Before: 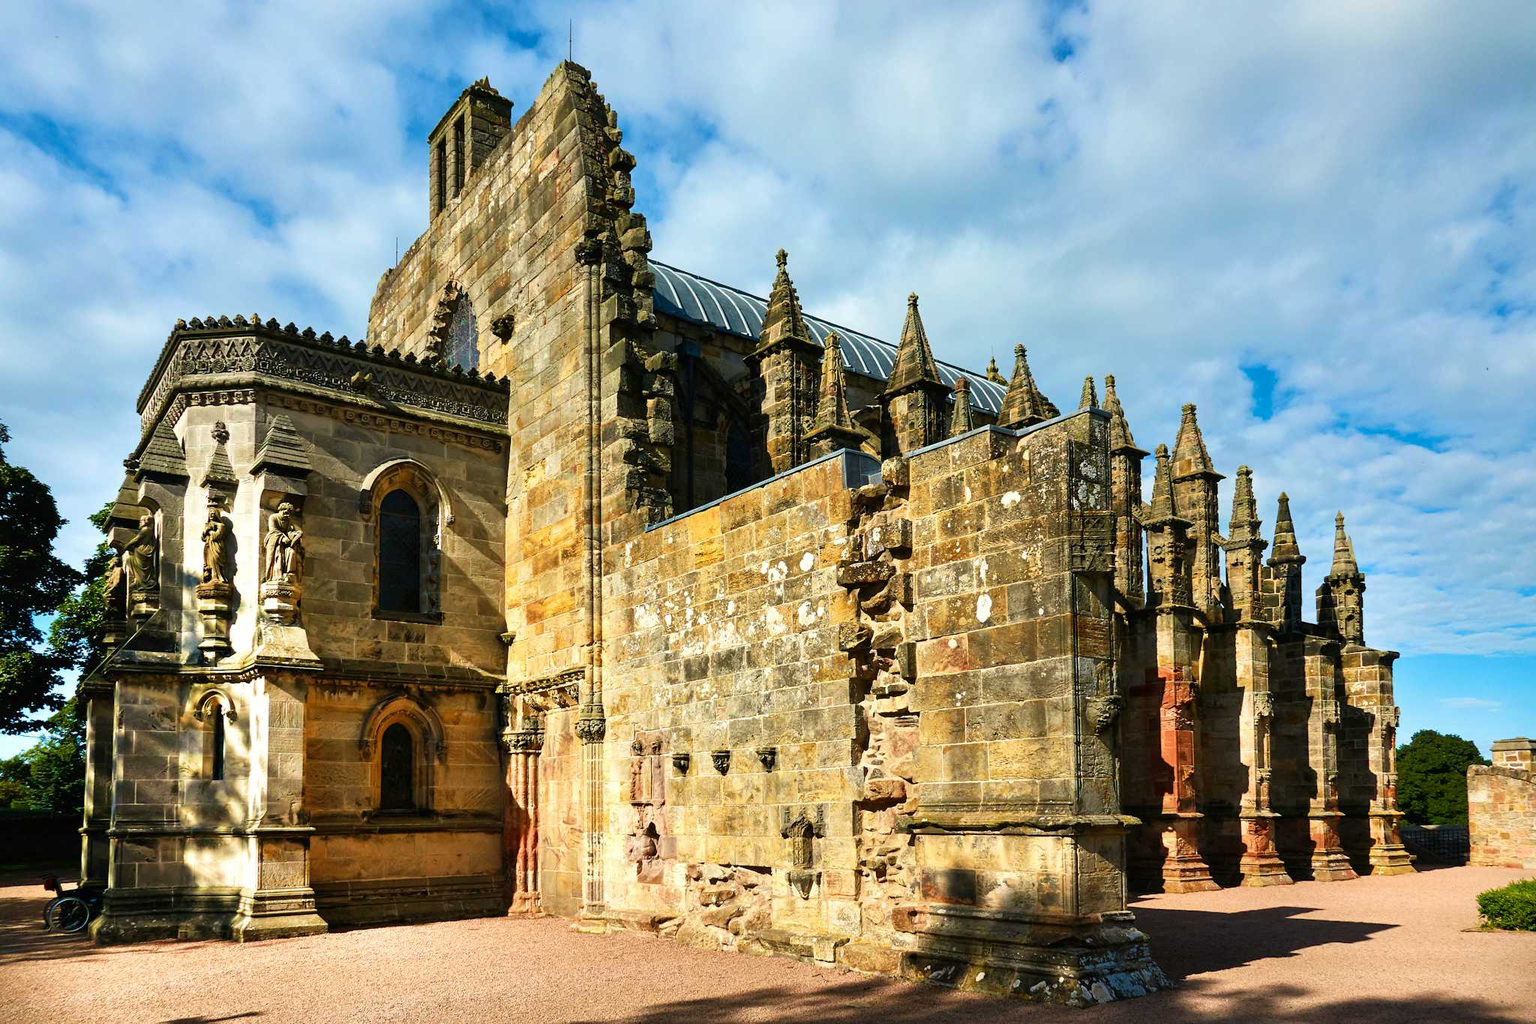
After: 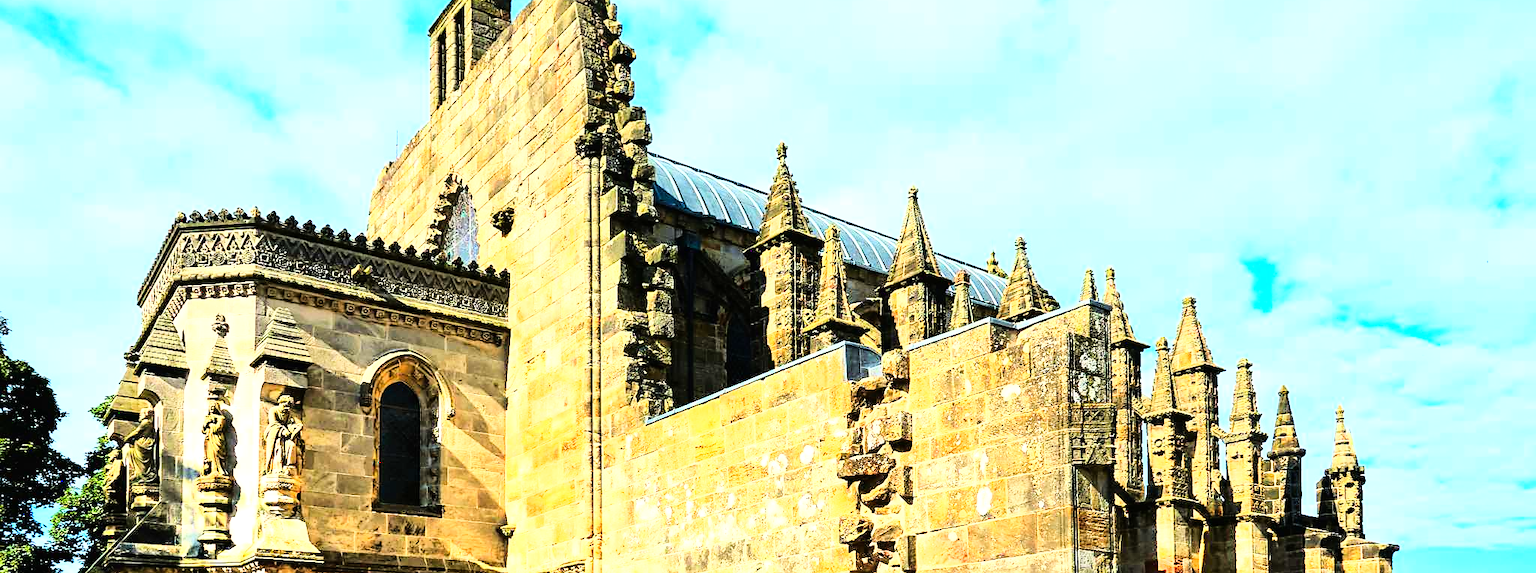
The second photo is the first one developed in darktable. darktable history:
base curve: curves: ch0 [(0, 0) (0, 0) (0.002, 0.001) (0.008, 0.003) (0.019, 0.011) (0.037, 0.037) (0.064, 0.11) (0.102, 0.232) (0.152, 0.379) (0.216, 0.524) (0.296, 0.665) (0.394, 0.789) (0.512, 0.881) (0.651, 0.945) (0.813, 0.986) (1, 1)]
crop and rotate: top 10.496%, bottom 33.533%
sharpen: radius 1.44, amount 0.413, threshold 1.718
exposure: exposure 1 EV, compensate highlight preservation false
